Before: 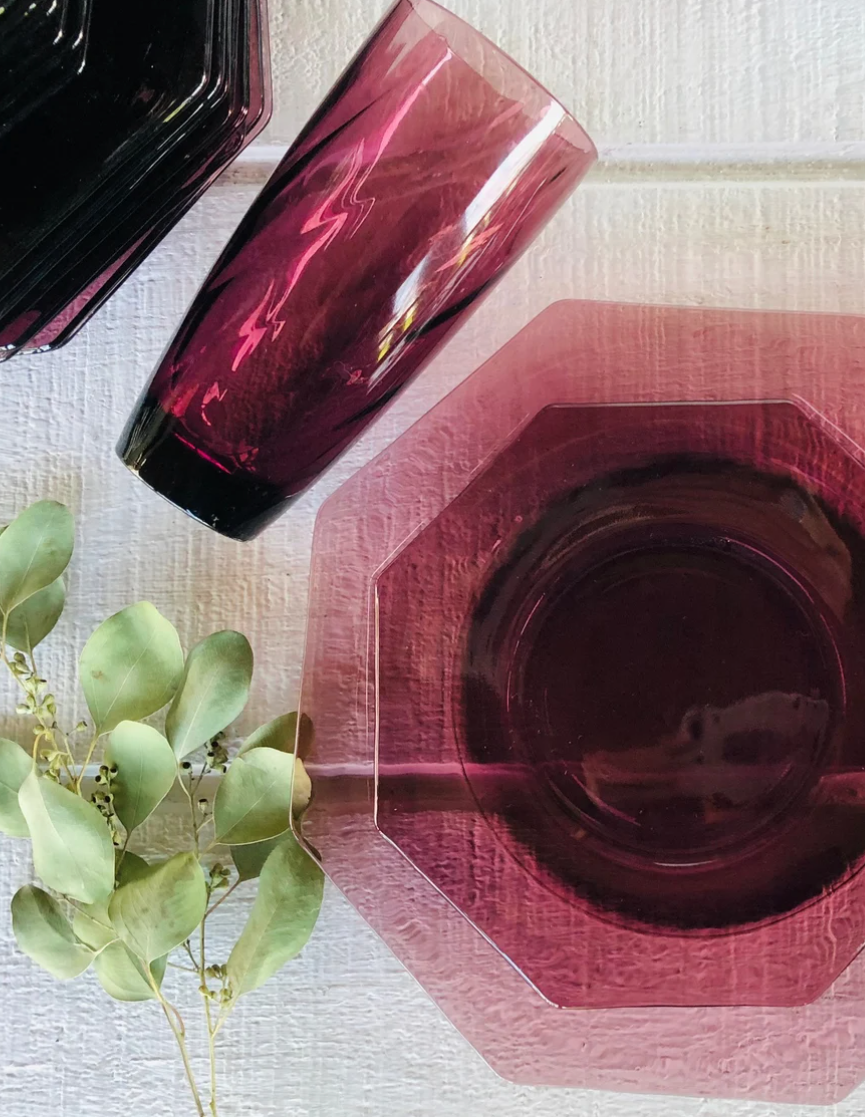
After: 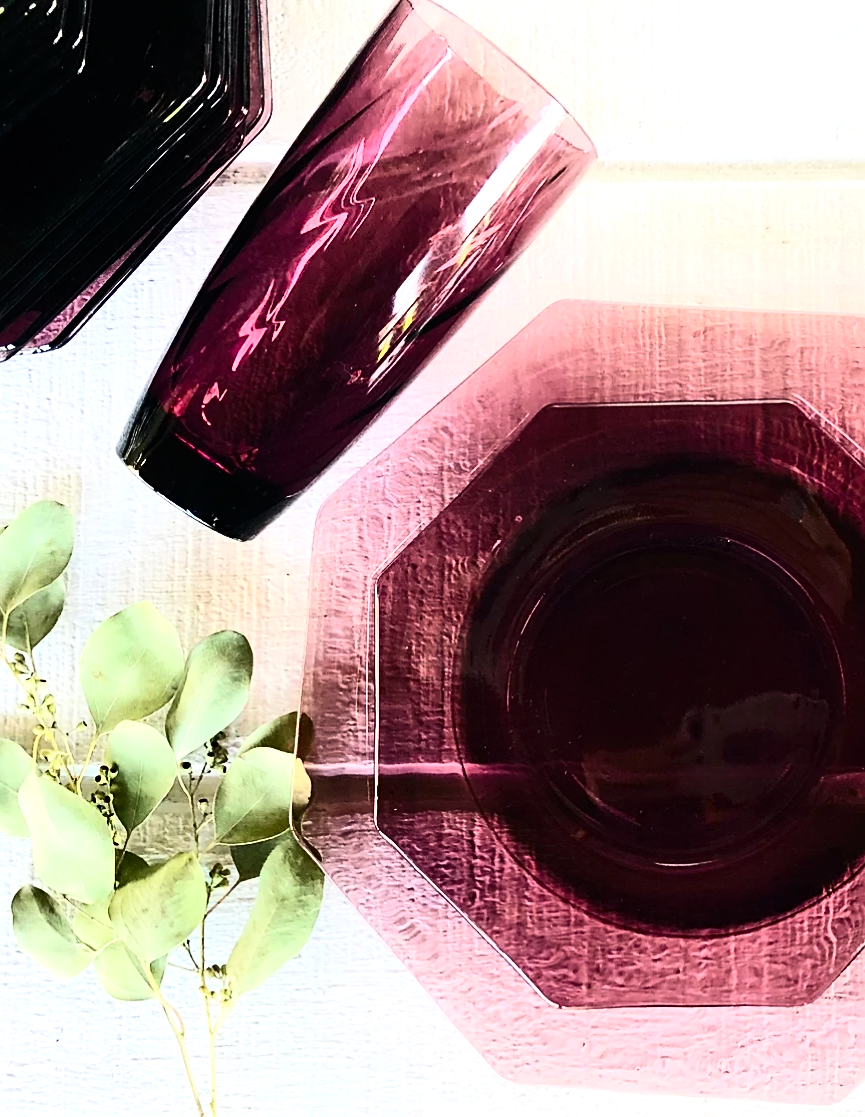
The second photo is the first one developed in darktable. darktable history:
contrast brightness saturation: contrast 0.39, brightness 0.1
sharpen: on, module defaults
tone equalizer: -8 EV -0.75 EV, -7 EV -0.7 EV, -6 EV -0.6 EV, -5 EV -0.4 EV, -3 EV 0.4 EV, -2 EV 0.6 EV, -1 EV 0.7 EV, +0 EV 0.75 EV, edges refinement/feathering 500, mask exposure compensation -1.57 EV, preserve details no
